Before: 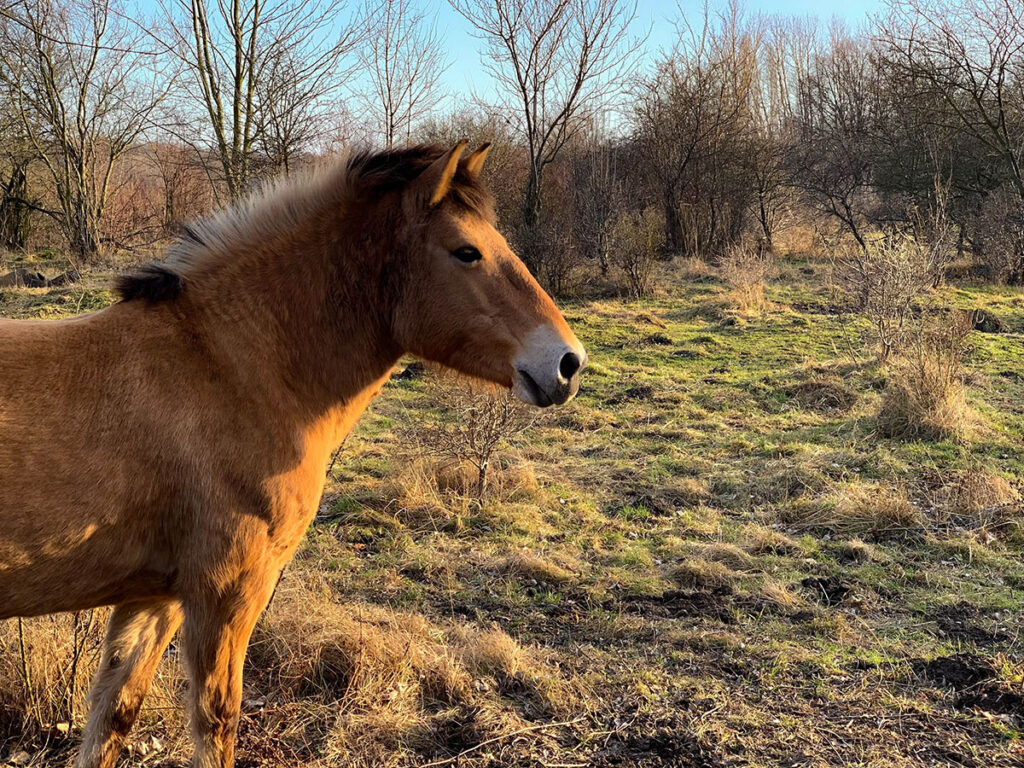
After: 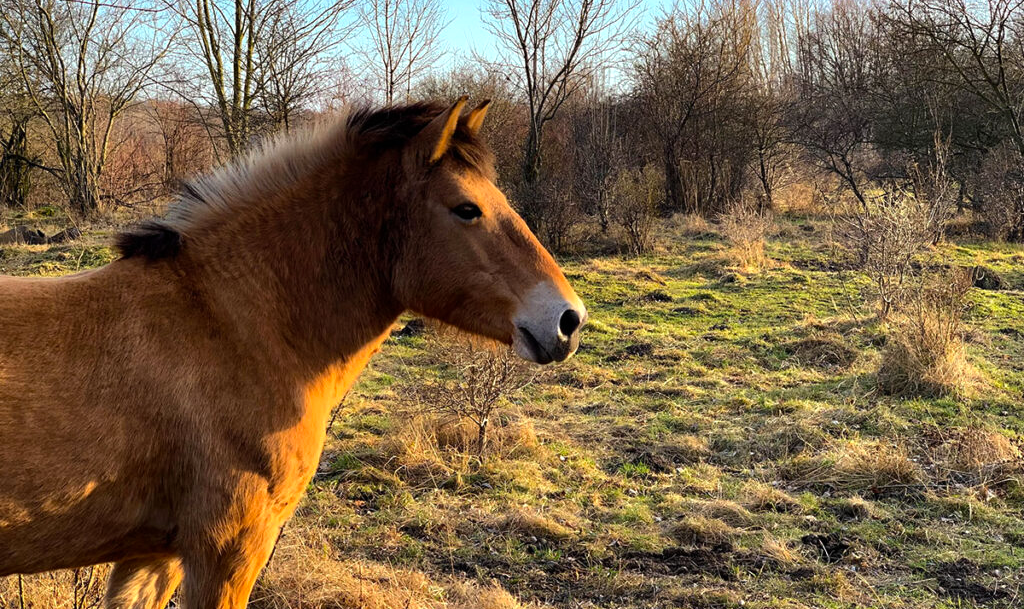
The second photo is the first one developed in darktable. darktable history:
color balance: contrast 8.5%, output saturation 105%
crop and rotate: top 5.667%, bottom 14.937%
